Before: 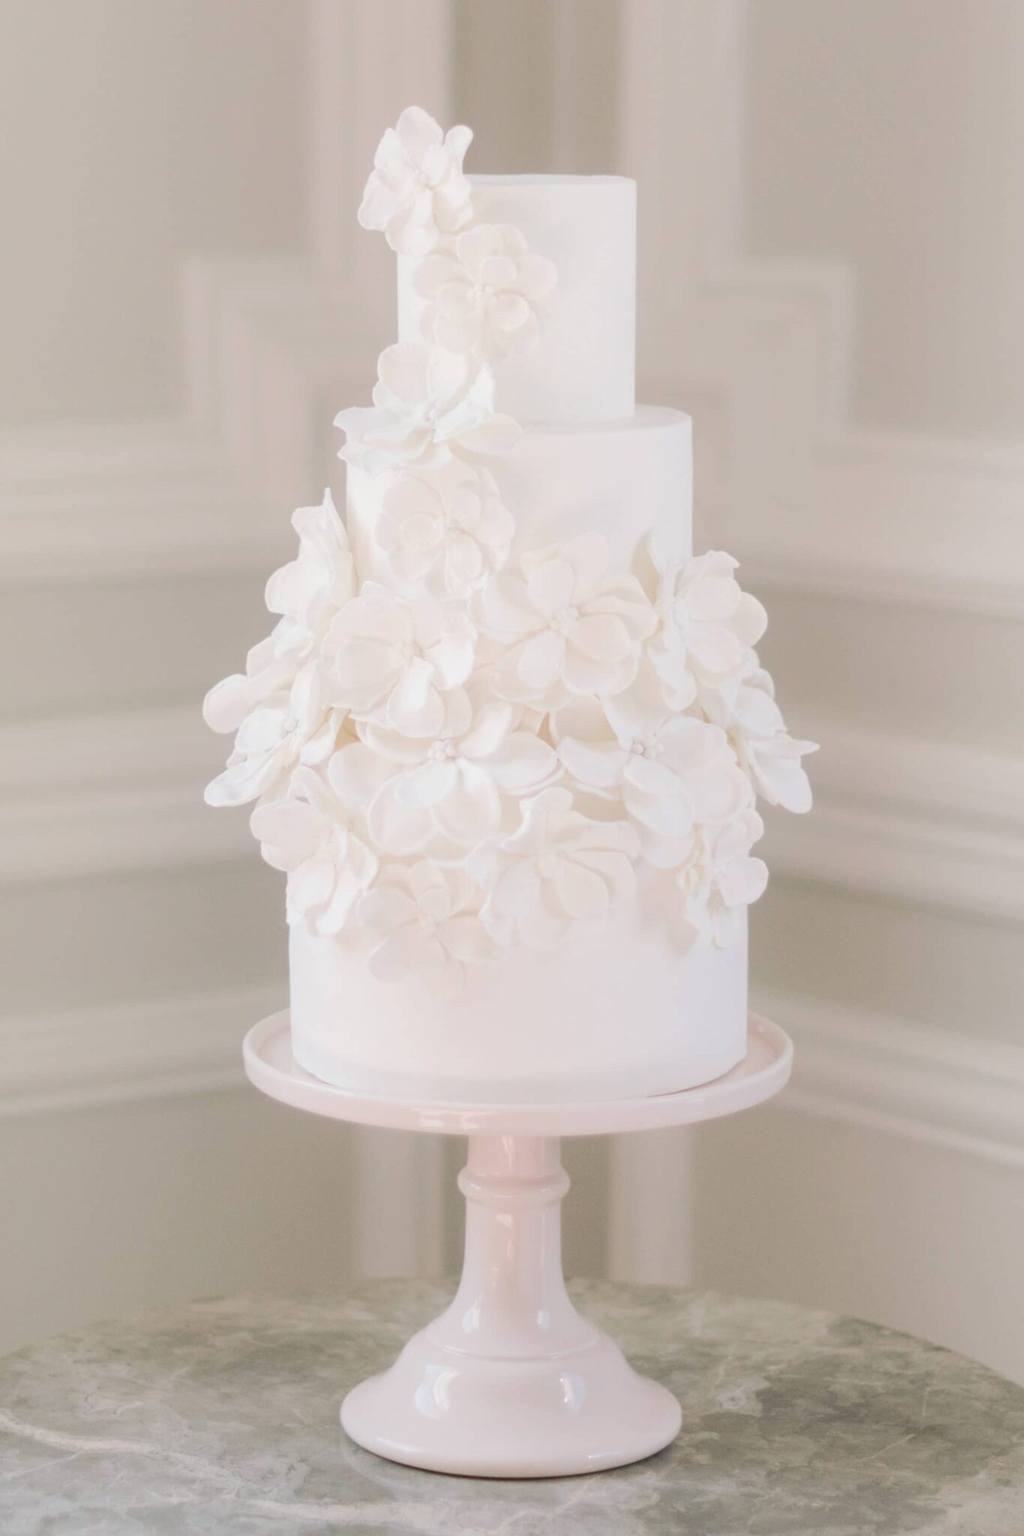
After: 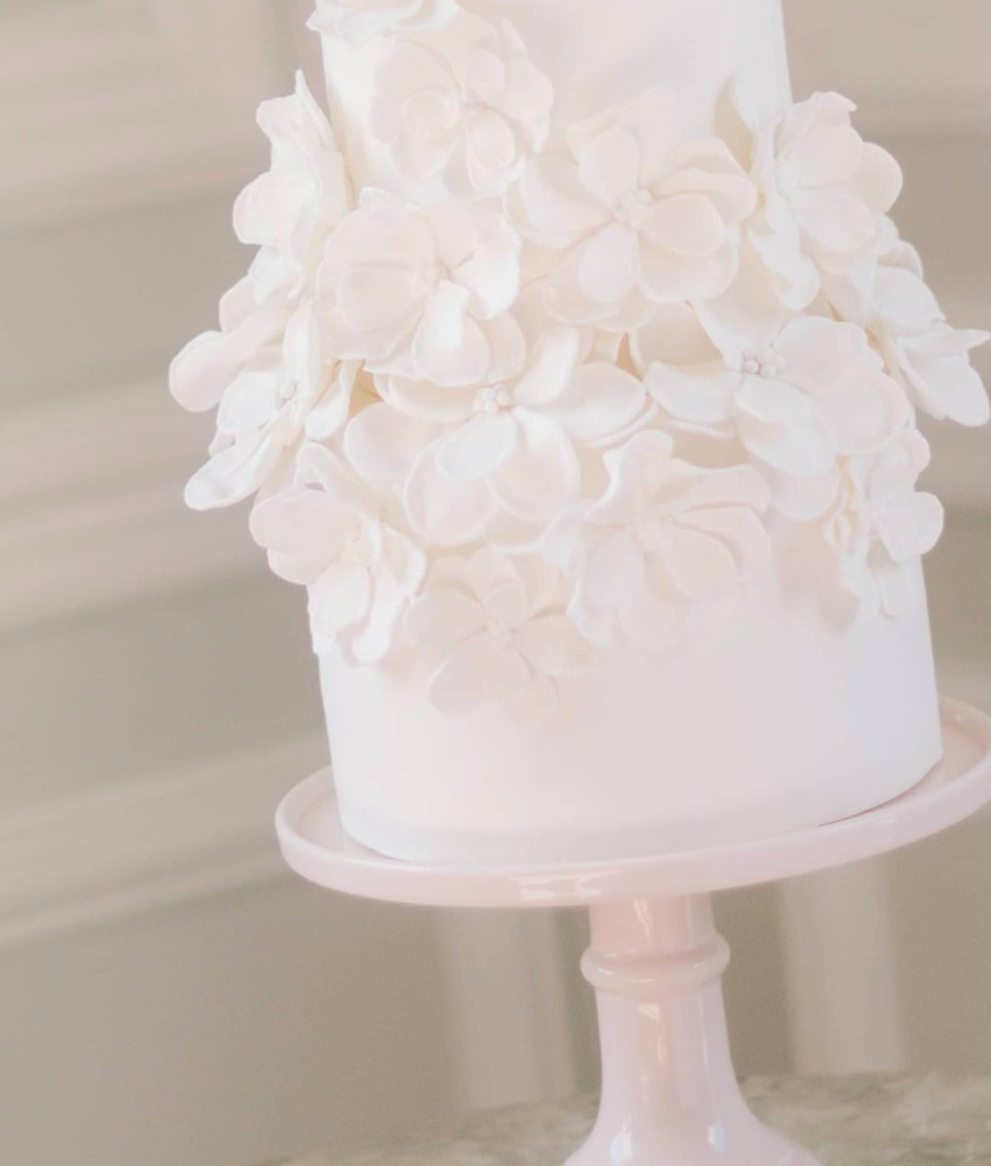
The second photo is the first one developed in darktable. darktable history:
crop: left 13.312%, top 31.28%, right 24.627%, bottom 15.582%
rotate and perspective: rotation -6.83°, automatic cropping off
color balance: output saturation 110%
